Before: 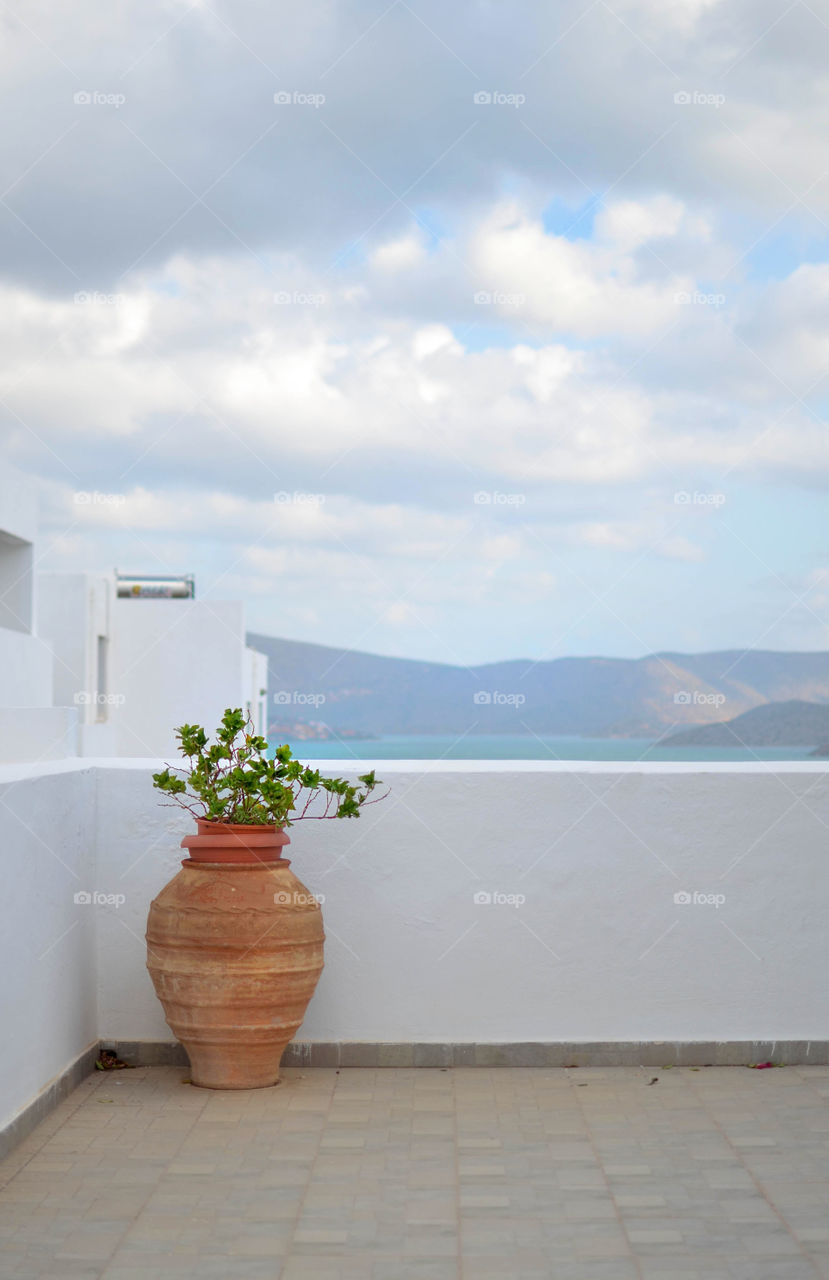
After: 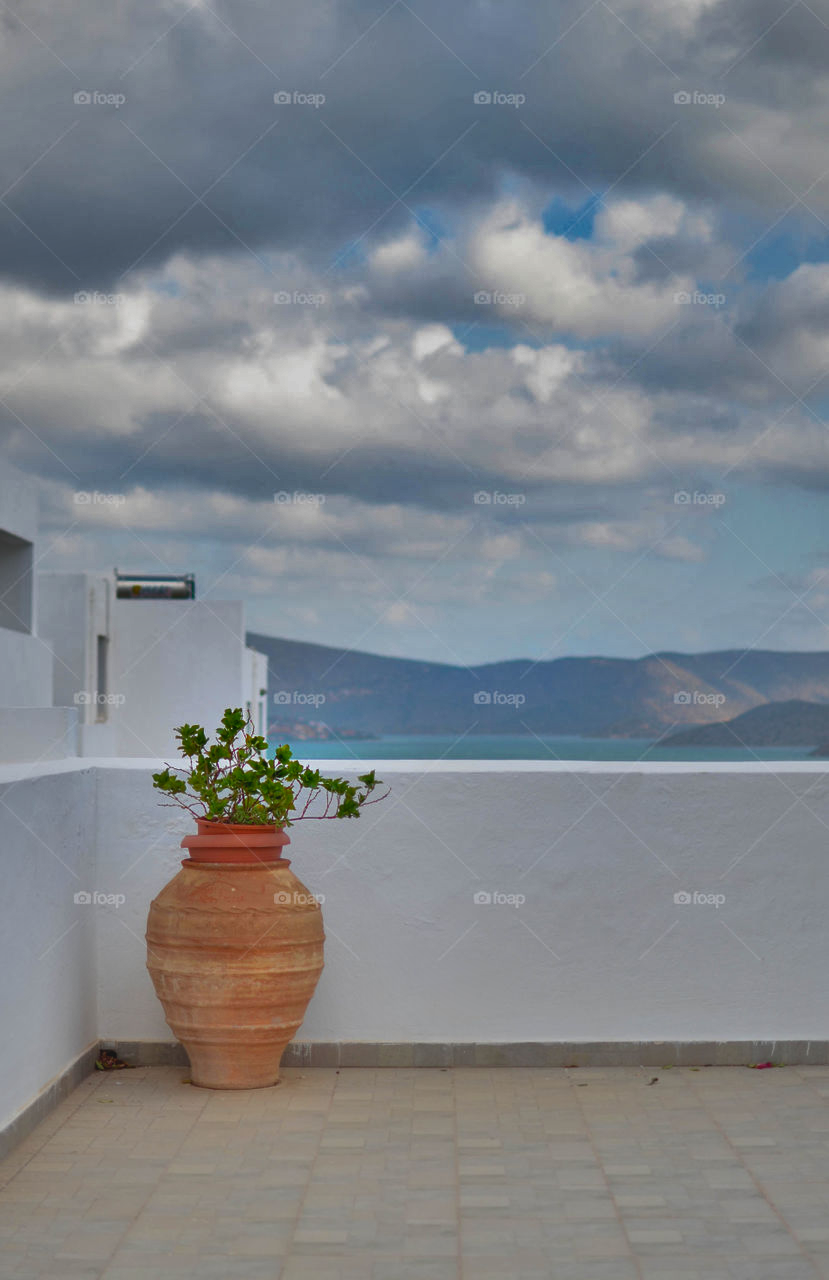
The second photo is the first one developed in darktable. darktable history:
shadows and highlights: shadows 20.93, highlights -83.05, soften with gaussian
contrast brightness saturation: contrast -0.125
